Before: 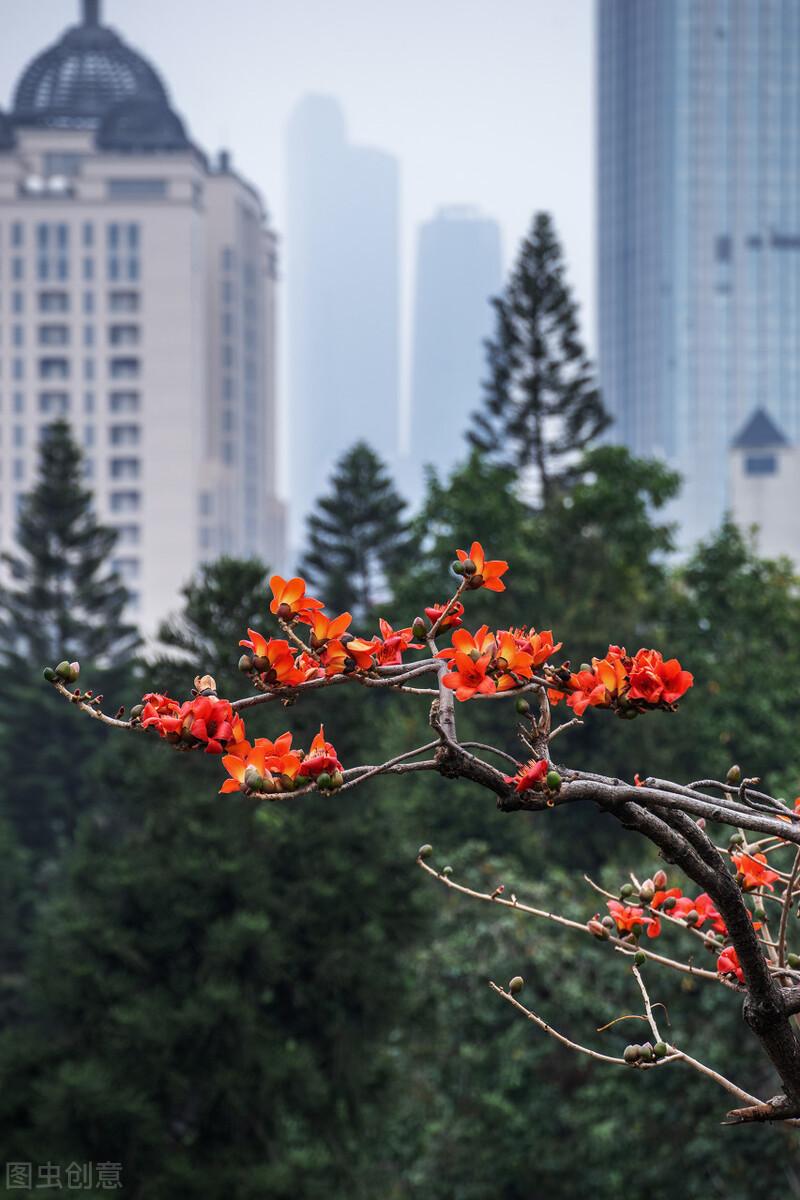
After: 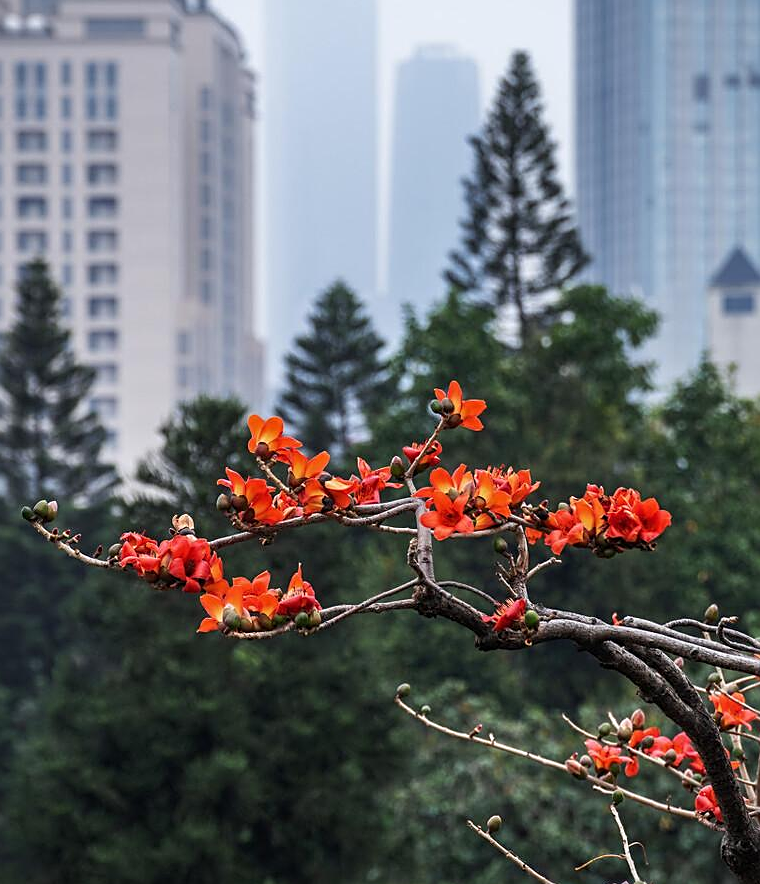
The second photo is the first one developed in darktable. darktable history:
sharpen: amount 0.495
crop and rotate: left 2.892%, top 13.476%, right 1.999%, bottom 12.796%
